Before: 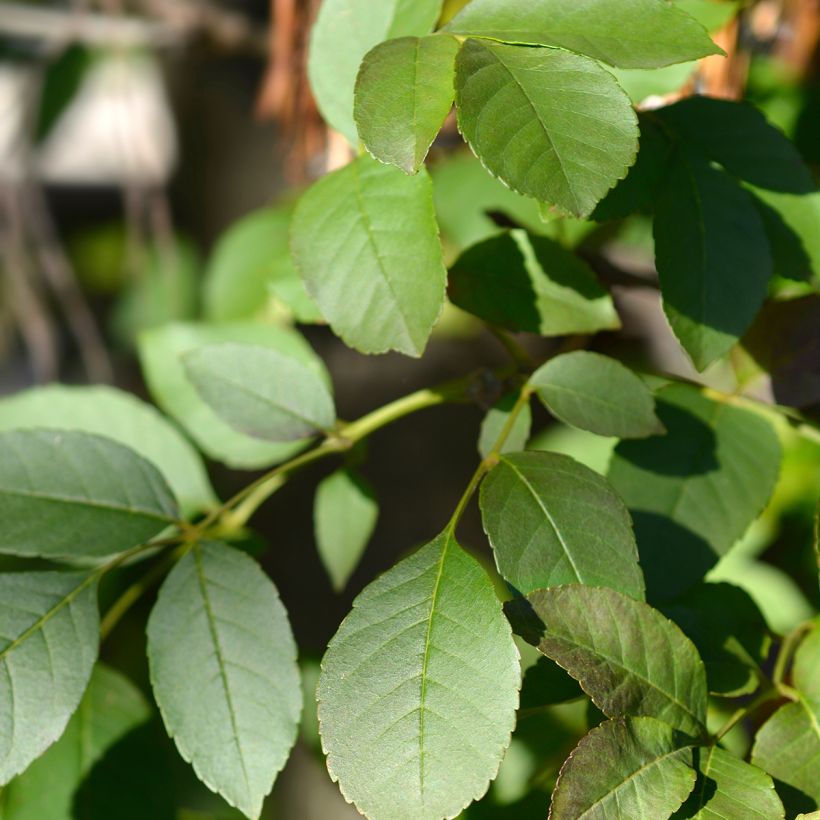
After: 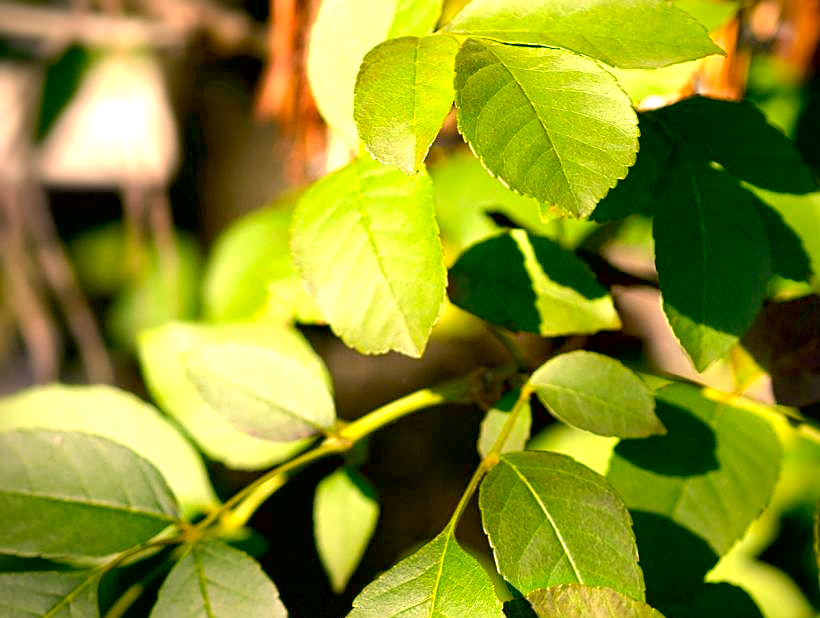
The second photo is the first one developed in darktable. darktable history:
crop: bottom 24.564%
sharpen: on, module defaults
exposure: black level correction 0.011, exposure 1.075 EV, compensate highlight preservation false
color correction: highlights a* 17.61, highlights b* 18.49
vignetting: fall-off start 71.47%, saturation 0.052, dithering 8-bit output
contrast brightness saturation: saturation 0.182
